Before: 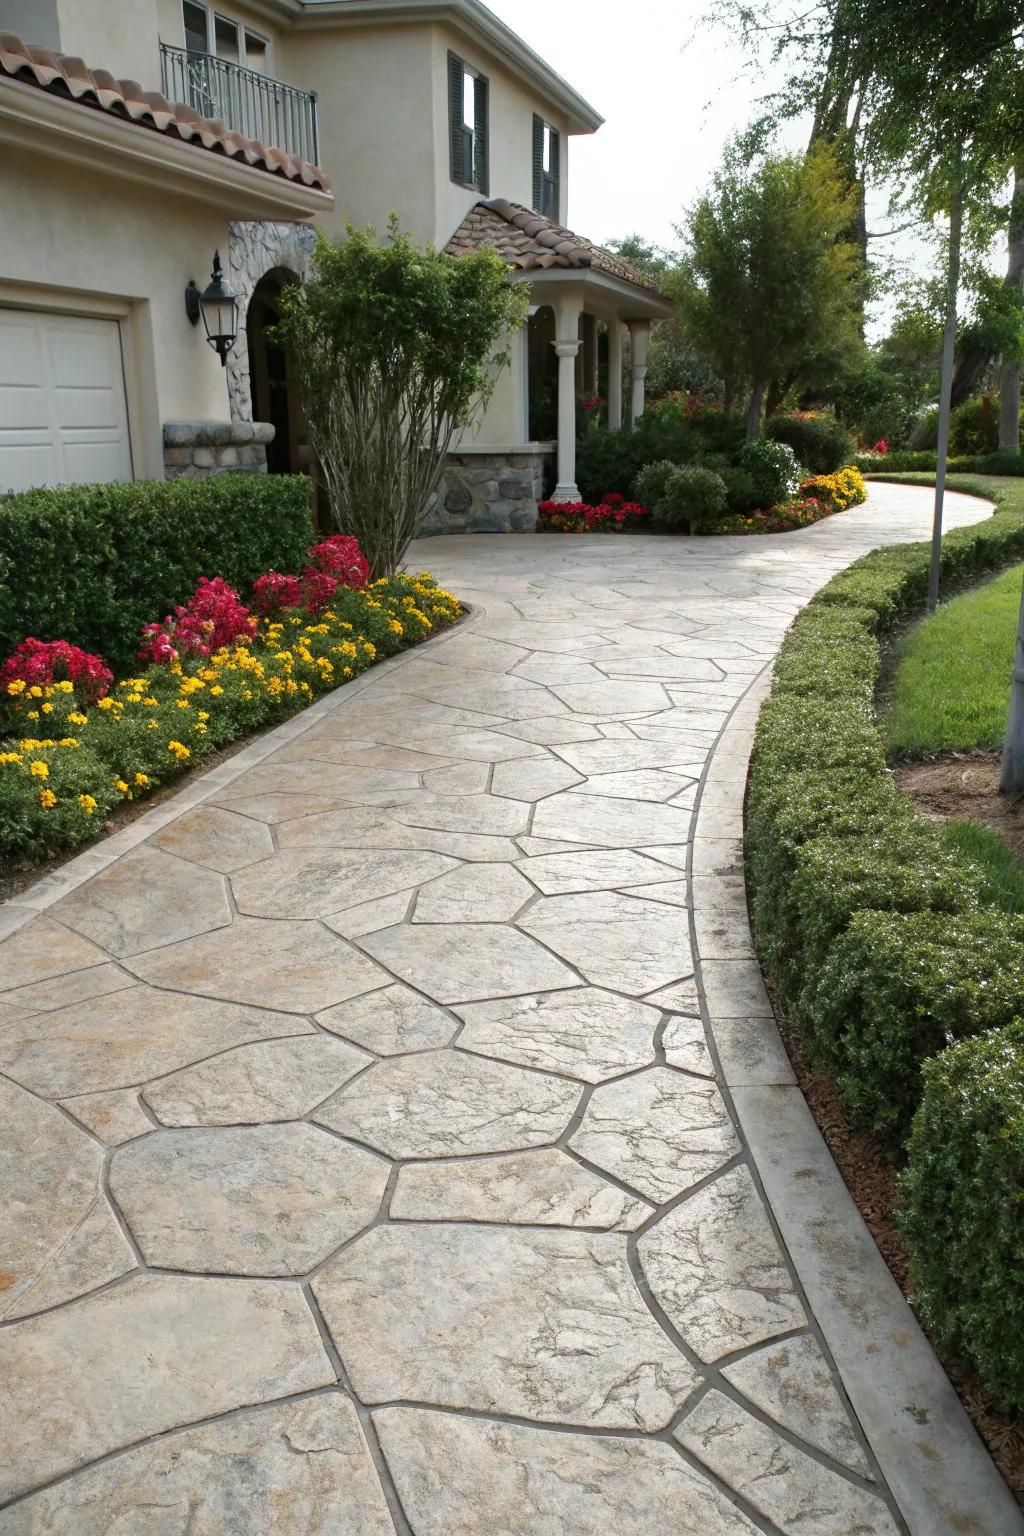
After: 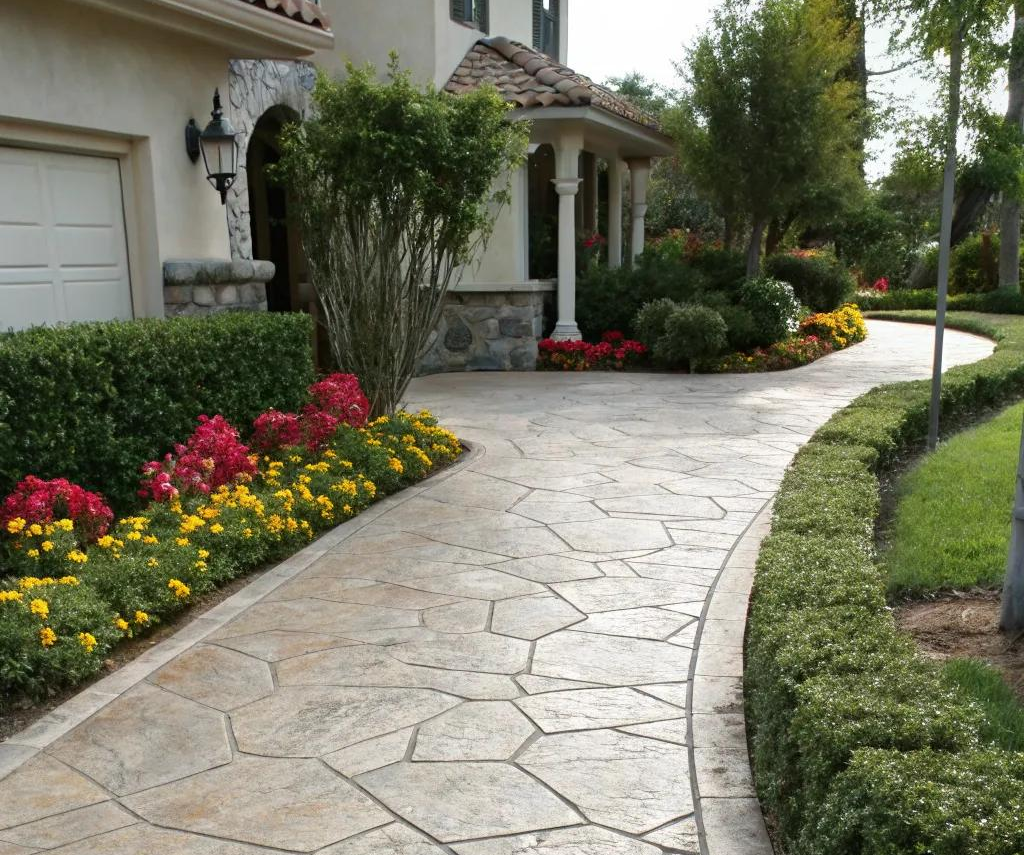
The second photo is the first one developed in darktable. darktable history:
crop and rotate: top 10.559%, bottom 33.722%
